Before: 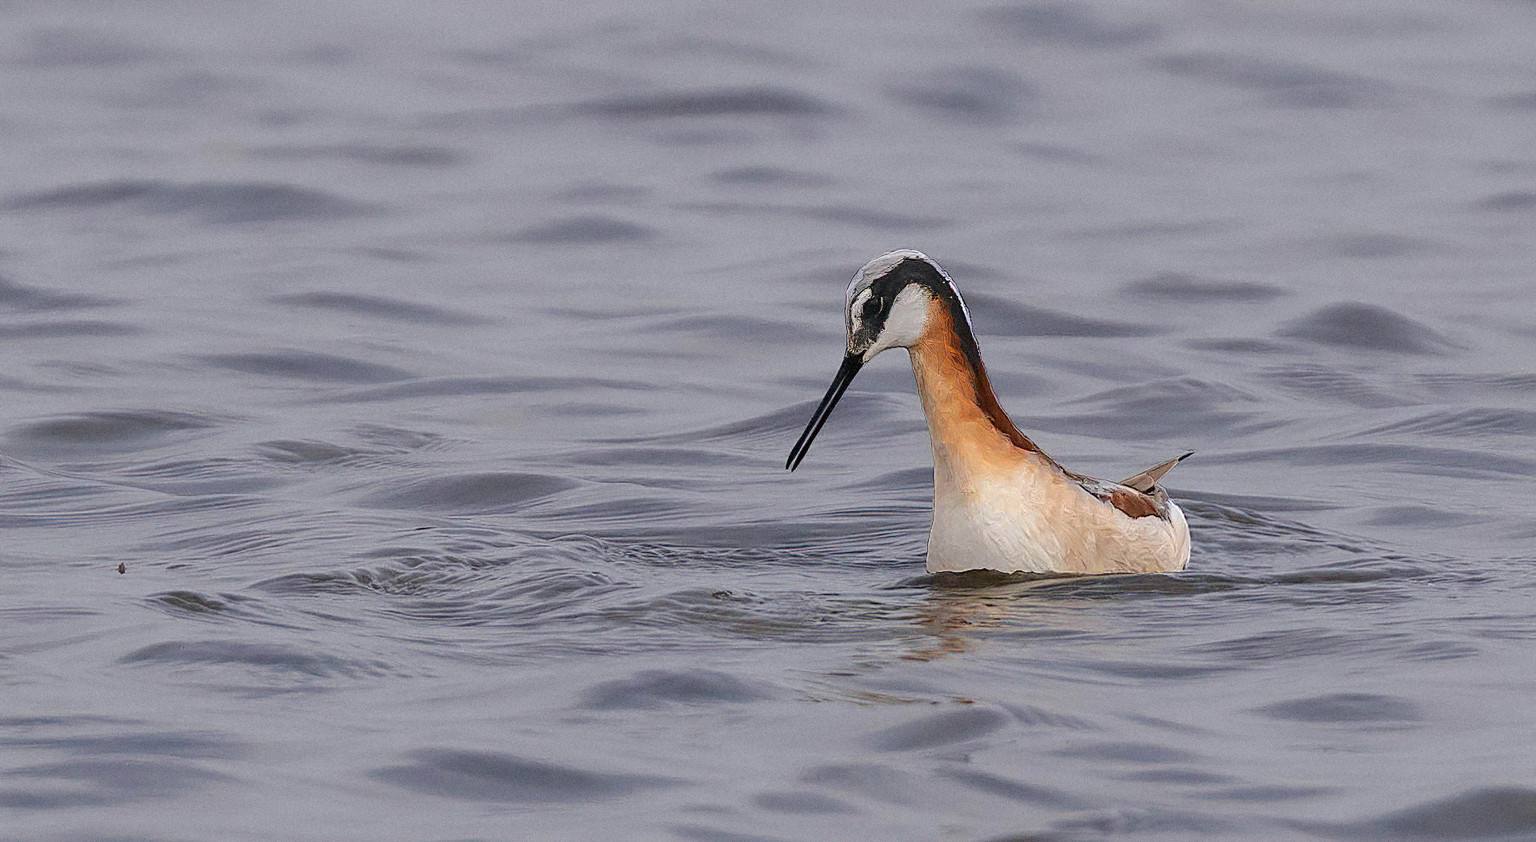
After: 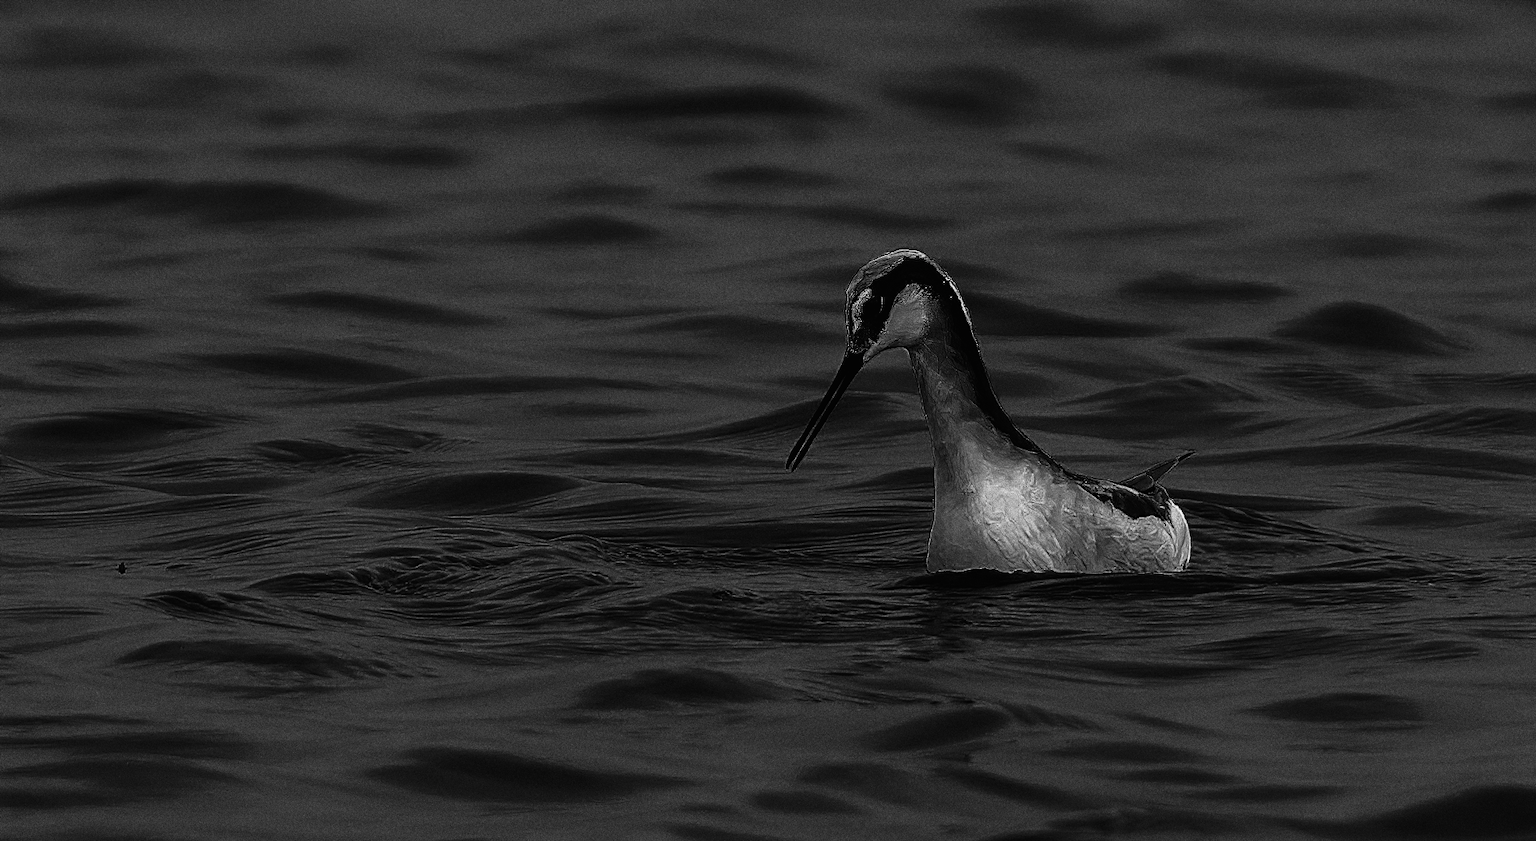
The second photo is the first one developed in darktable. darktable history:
contrast brightness saturation: contrast 0.017, brightness -0.987, saturation -0.998
tone curve: curves: ch0 [(0, 0.008) (0.081, 0.044) (0.177, 0.123) (0.283, 0.253) (0.427, 0.441) (0.495, 0.524) (0.661, 0.756) (0.796, 0.859) (1, 0.951)]; ch1 [(0, 0) (0.161, 0.092) (0.35, 0.33) (0.392, 0.392) (0.427, 0.426) (0.479, 0.472) (0.505, 0.5) (0.521, 0.519) (0.567, 0.556) (0.583, 0.588) (0.625, 0.627) (0.678, 0.733) (1, 1)]; ch2 [(0, 0) (0.346, 0.362) (0.404, 0.427) (0.502, 0.499) (0.523, 0.522) (0.544, 0.561) (0.58, 0.59) (0.629, 0.642) (0.717, 0.678) (1, 1)], preserve colors none
